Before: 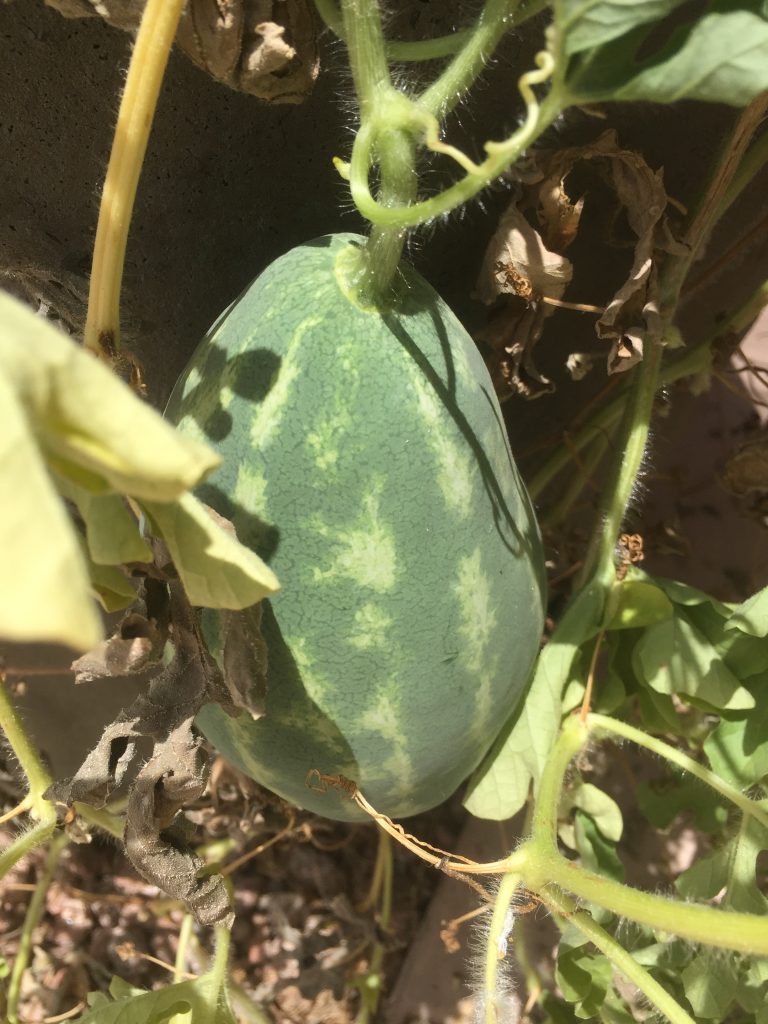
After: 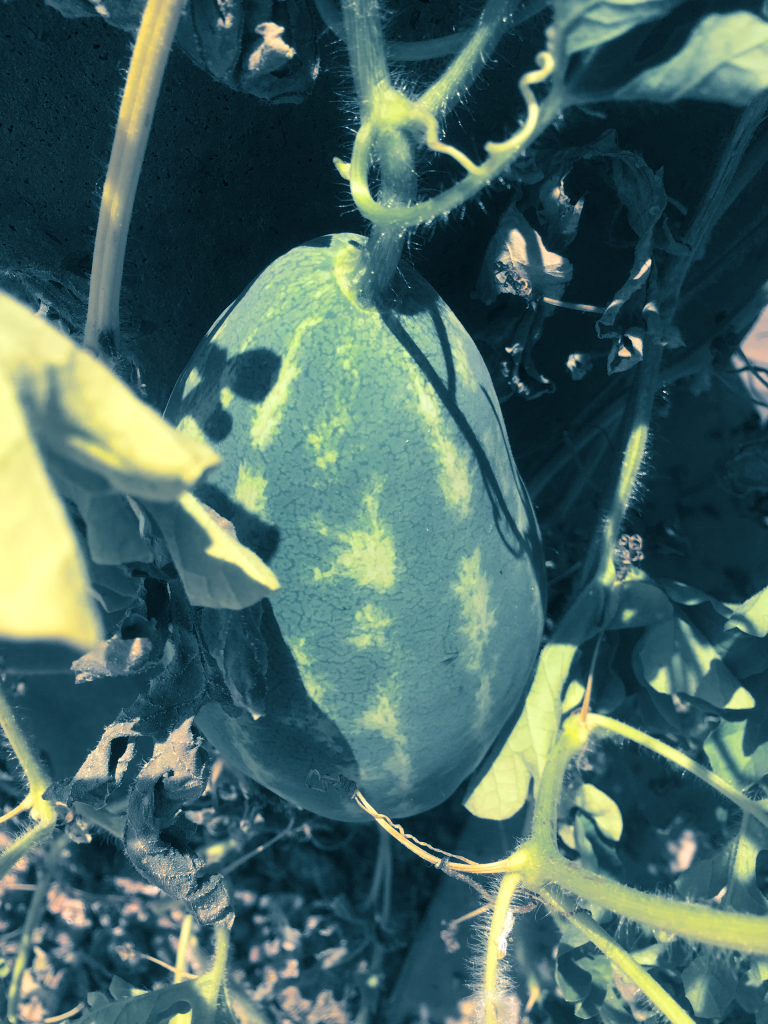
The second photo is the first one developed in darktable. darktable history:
color balance rgb: linear chroma grading › global chroma 10%, perceptual saturation grading › global saturation 5%, perceptual brilliance grading › global brilliance 4%, global vibrance 7%, saturation formula JzAzBz (2021)
split-toning: shadows › hue 212.4°, balance -70
